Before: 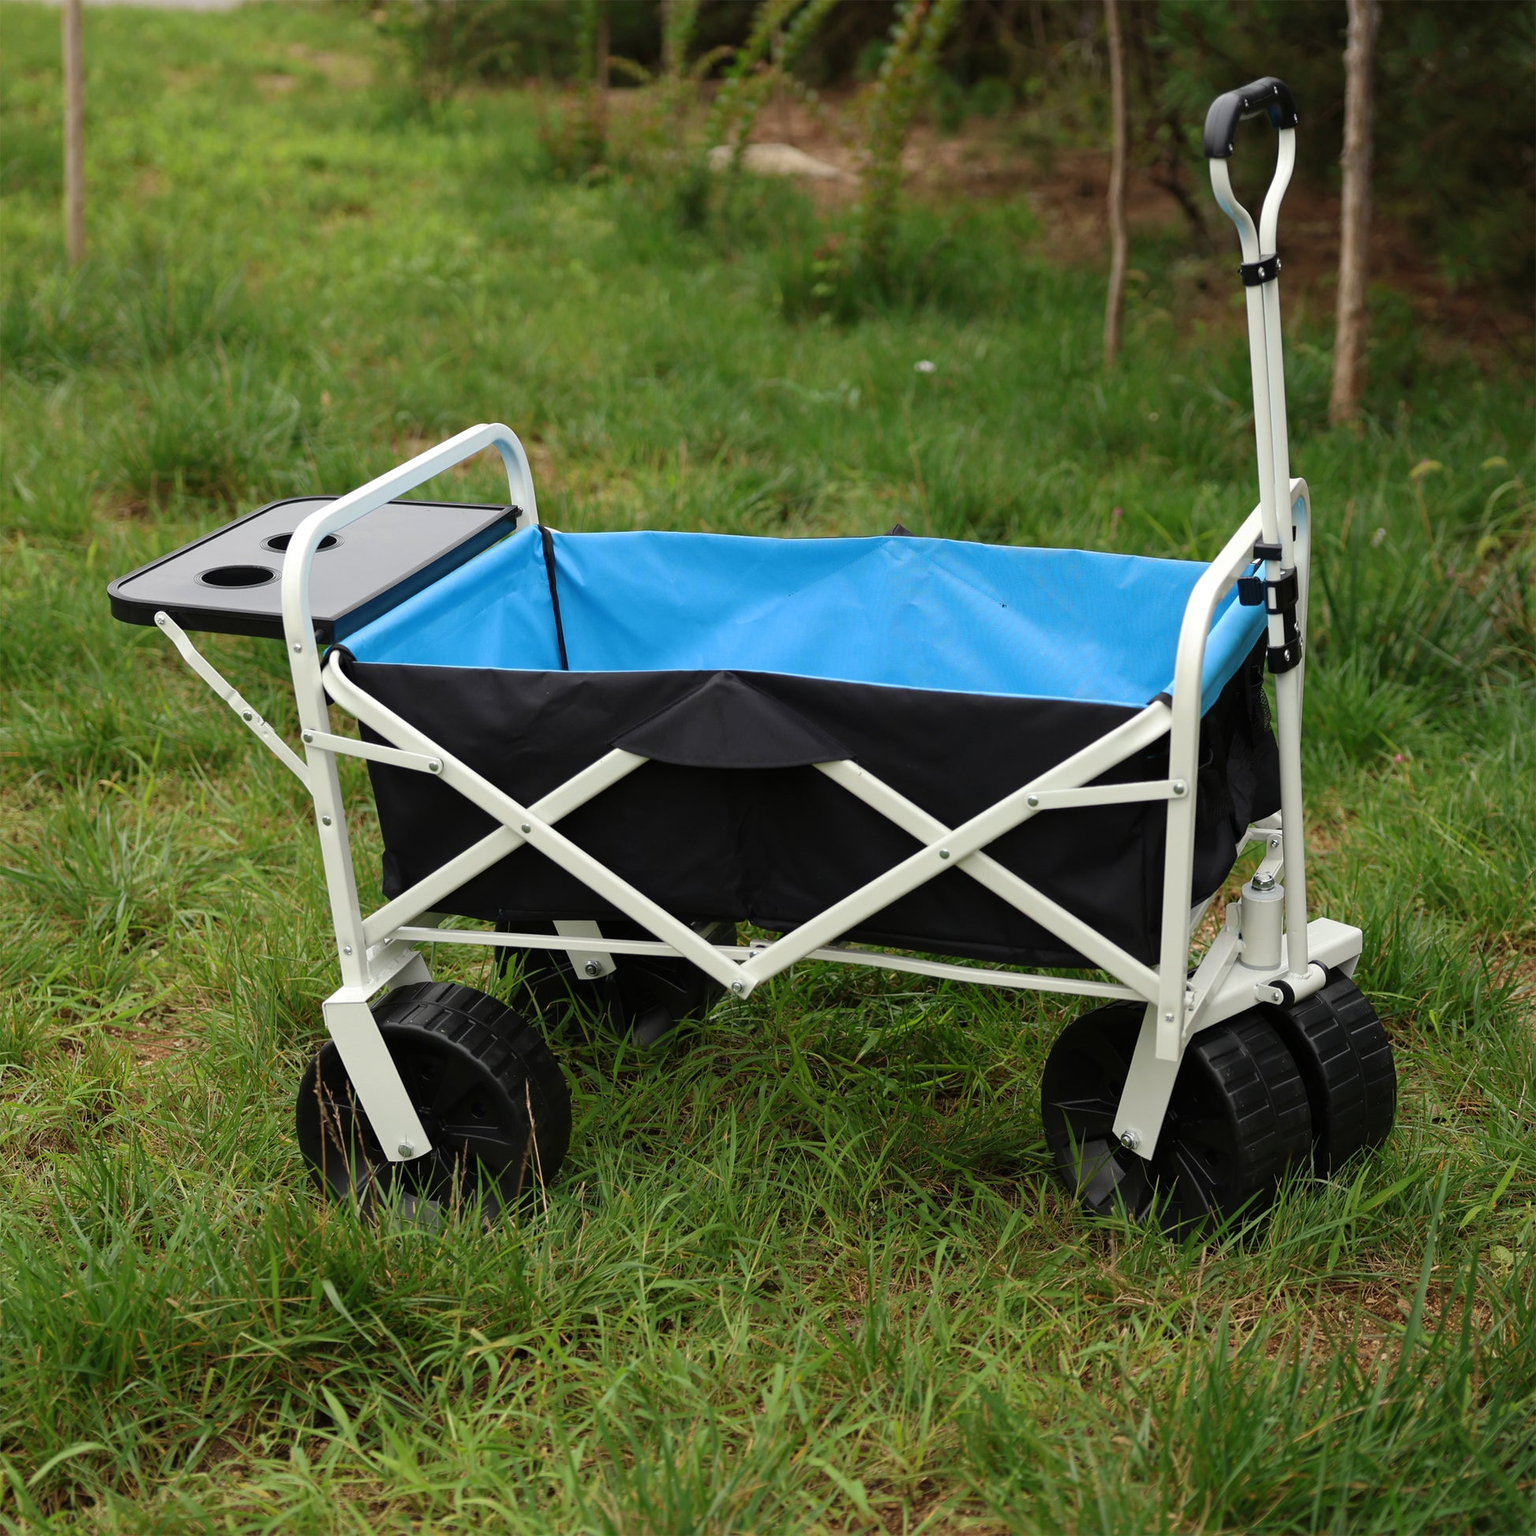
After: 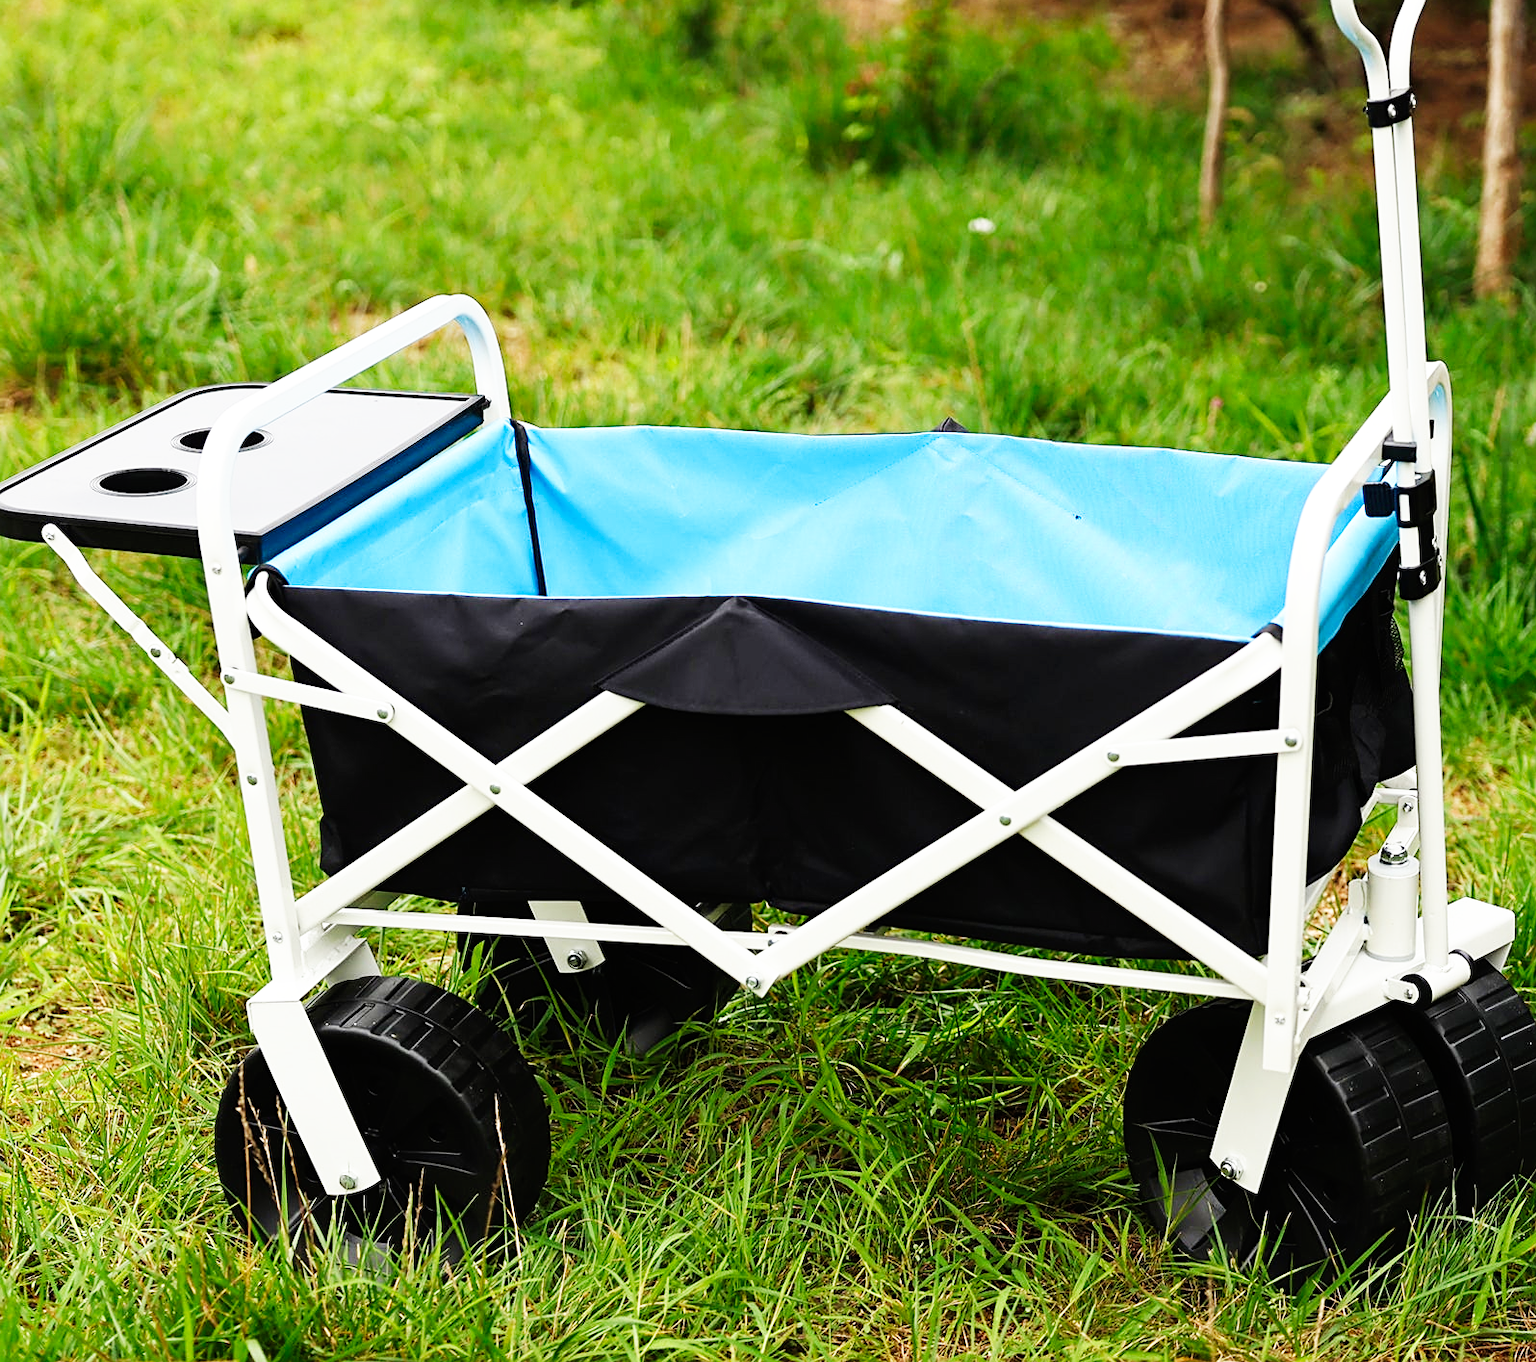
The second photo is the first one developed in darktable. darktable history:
crop: left 7.856%, top 11.836%, right 10.12%, bottom 15.387%
sharpen: on, module defaults
base curve: curves: ch0 [(0, 0) (0.007, 0.004) (0.027, 0.03) (0.046, 0.07) (0.207, 0.54) (0.442, 0.872) (0.673, 0.972) (1, 1)], preserve colors none
